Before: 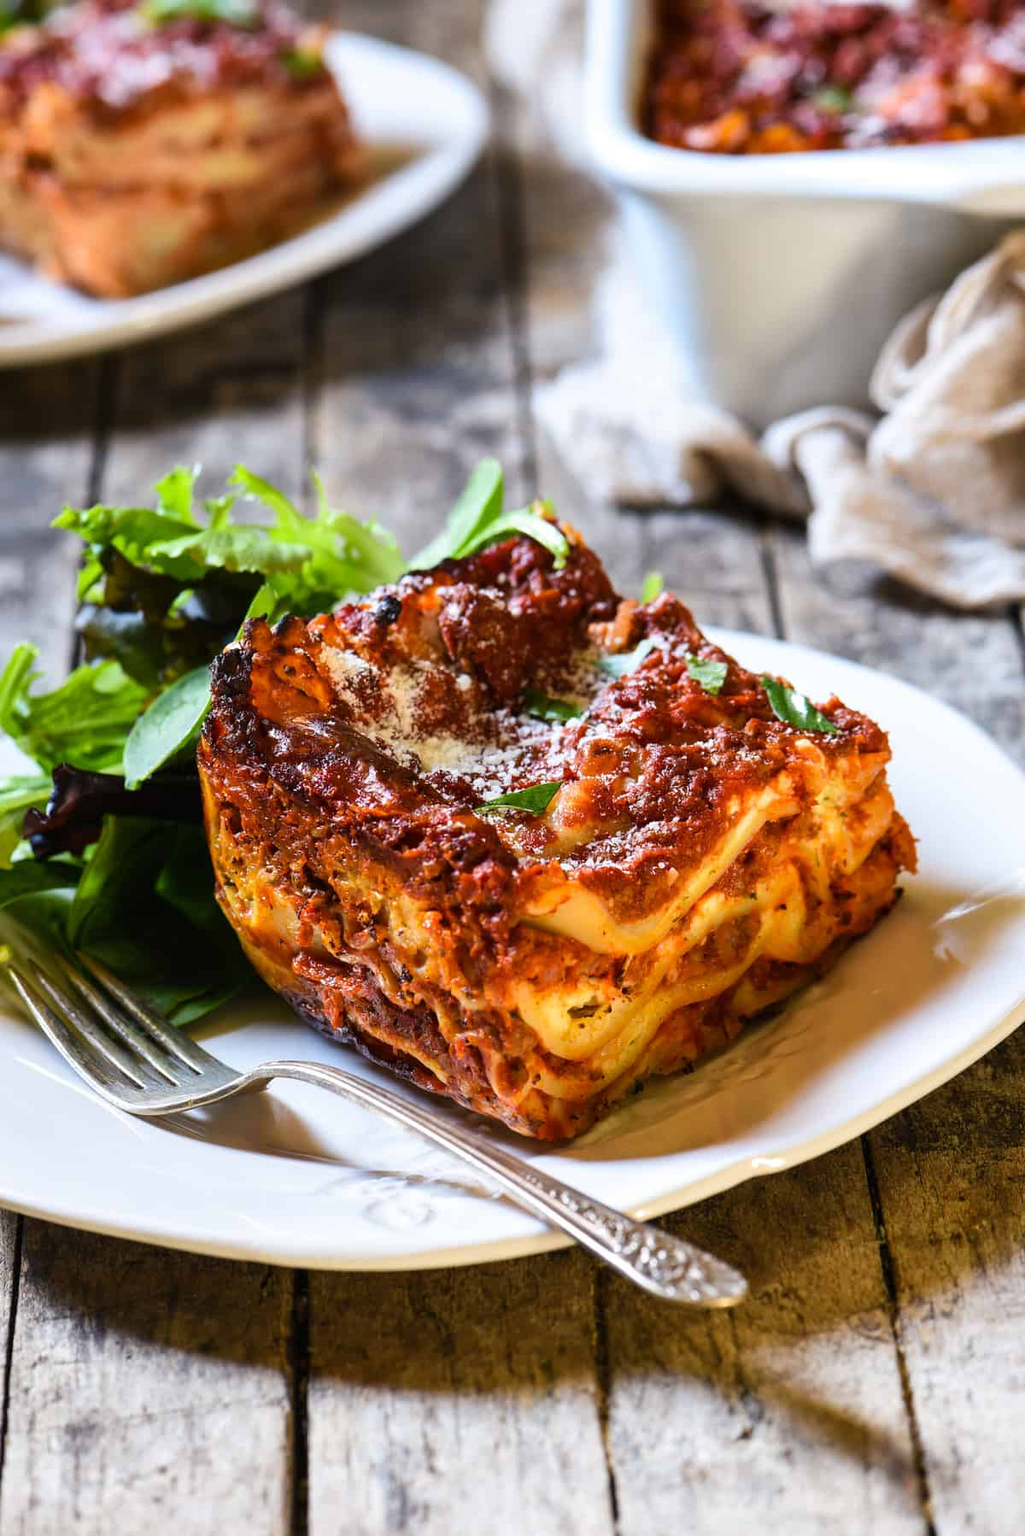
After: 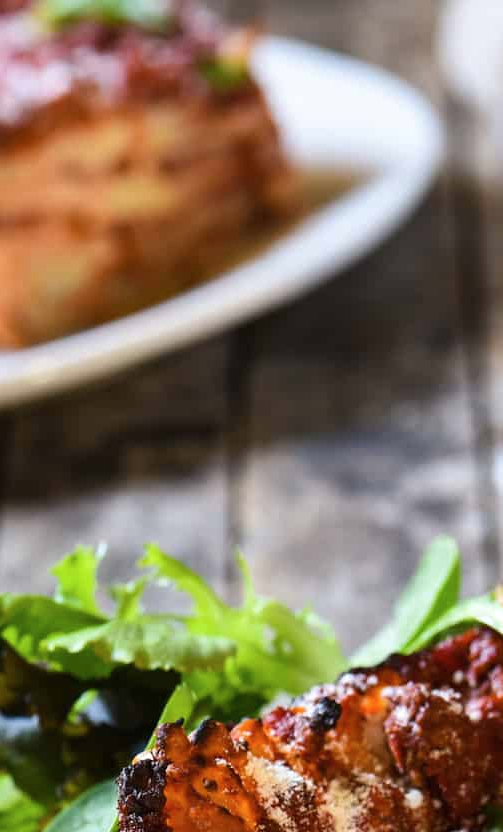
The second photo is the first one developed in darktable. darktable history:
crop and rotate: left 10.817%, top 0.062%, right 47.194%, bottom 53.626%
contrast brightness saturation: saturation -0.05
